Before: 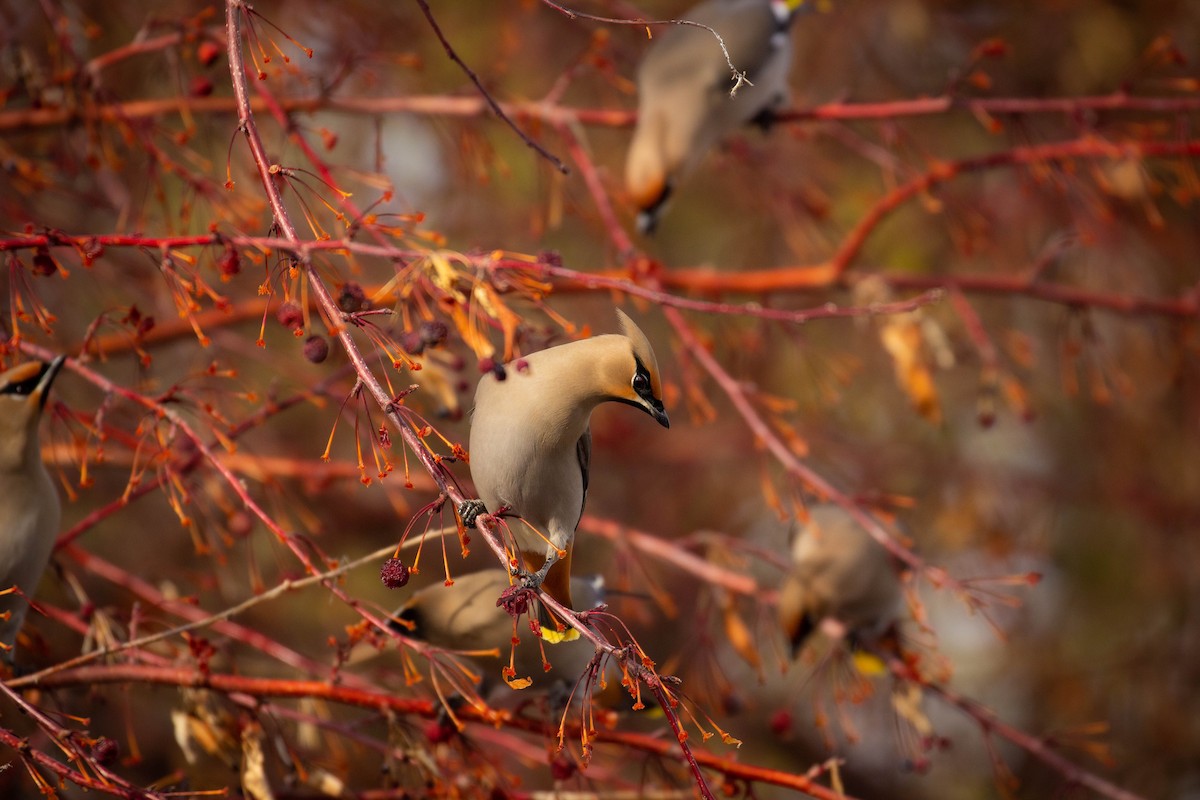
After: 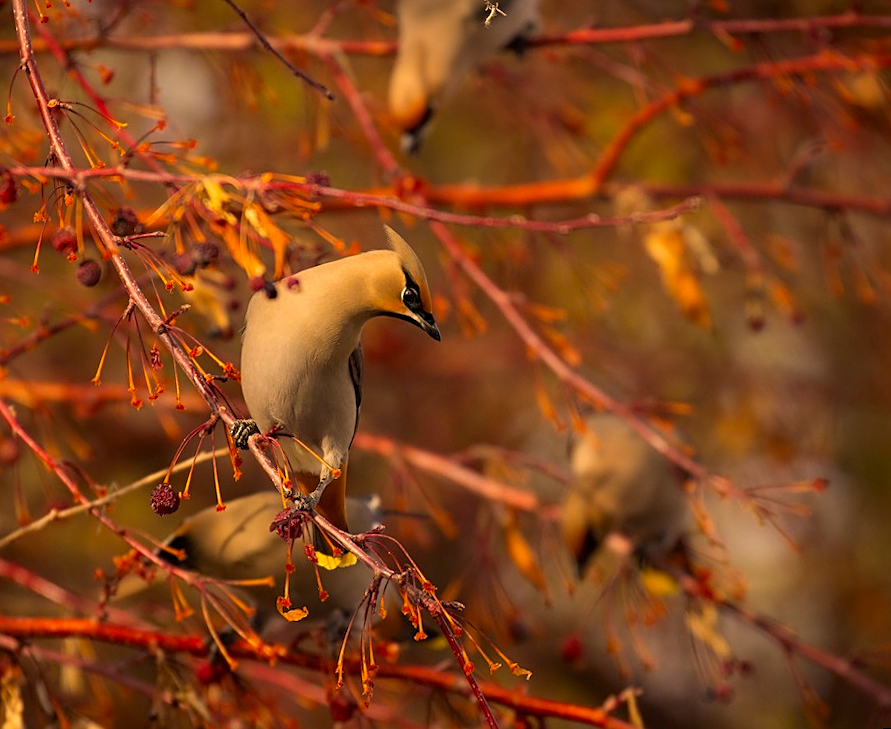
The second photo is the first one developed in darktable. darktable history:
color correction: highlights a* 15, highlights b* 31.55
rotate and perspective: rotation -1.68°, lens shift (vertical) -0.146, crop left 0.049, crop right 0.912, crop top 0.032, crop bottom 0.96
crop and rotate: left 17.959%, top 5.771%, right 1.742%
sharpen: on, module defaults
